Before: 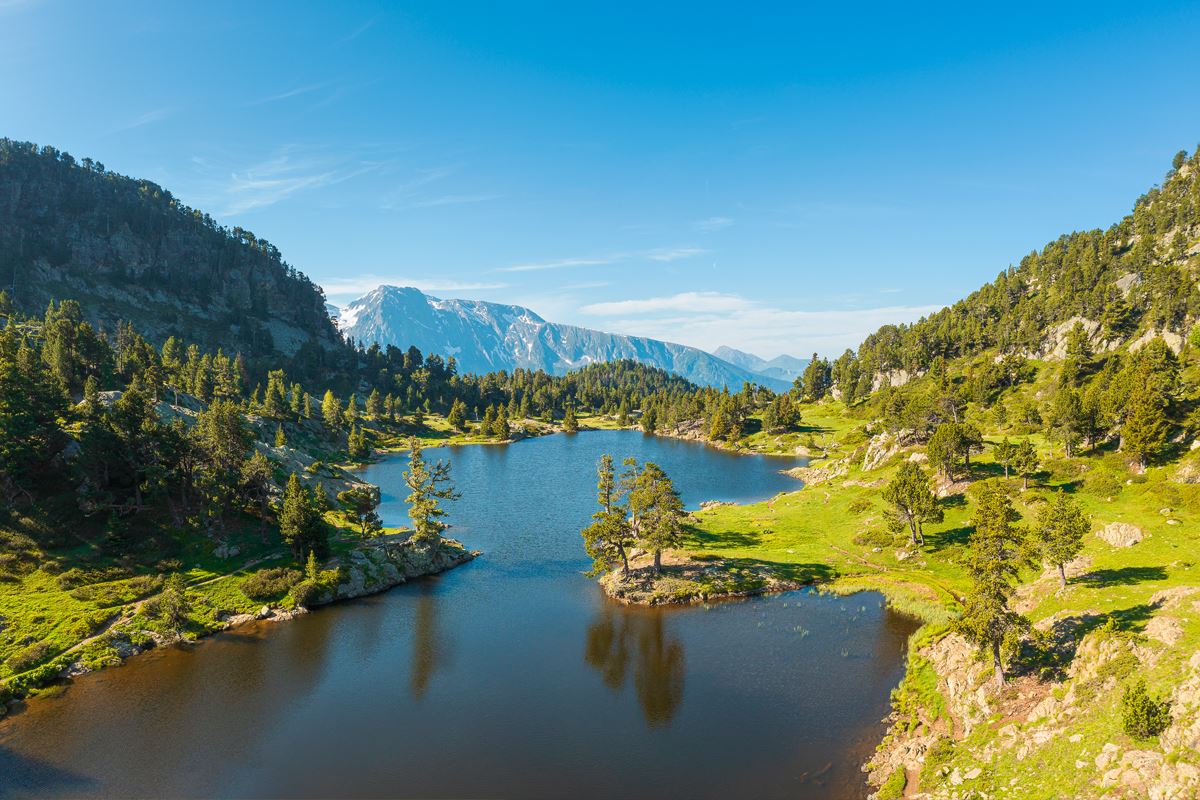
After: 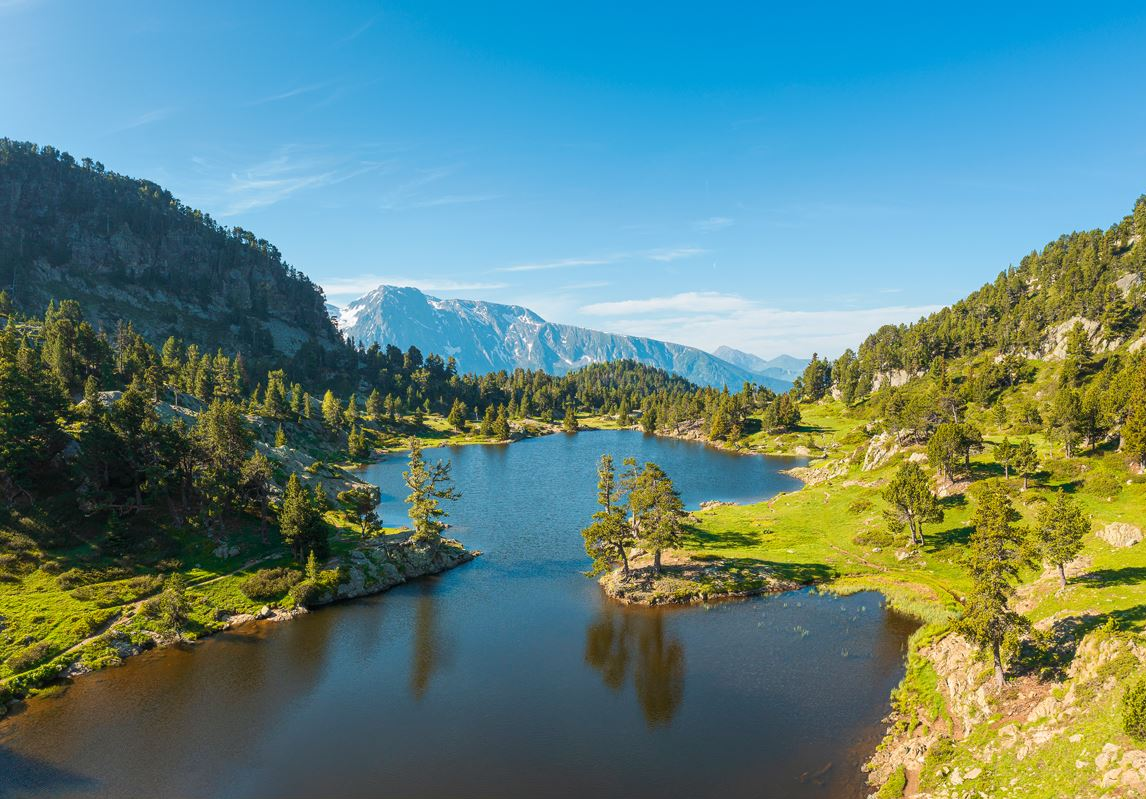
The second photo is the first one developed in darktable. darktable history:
crop: right 4.425%, bottom 0.047%
